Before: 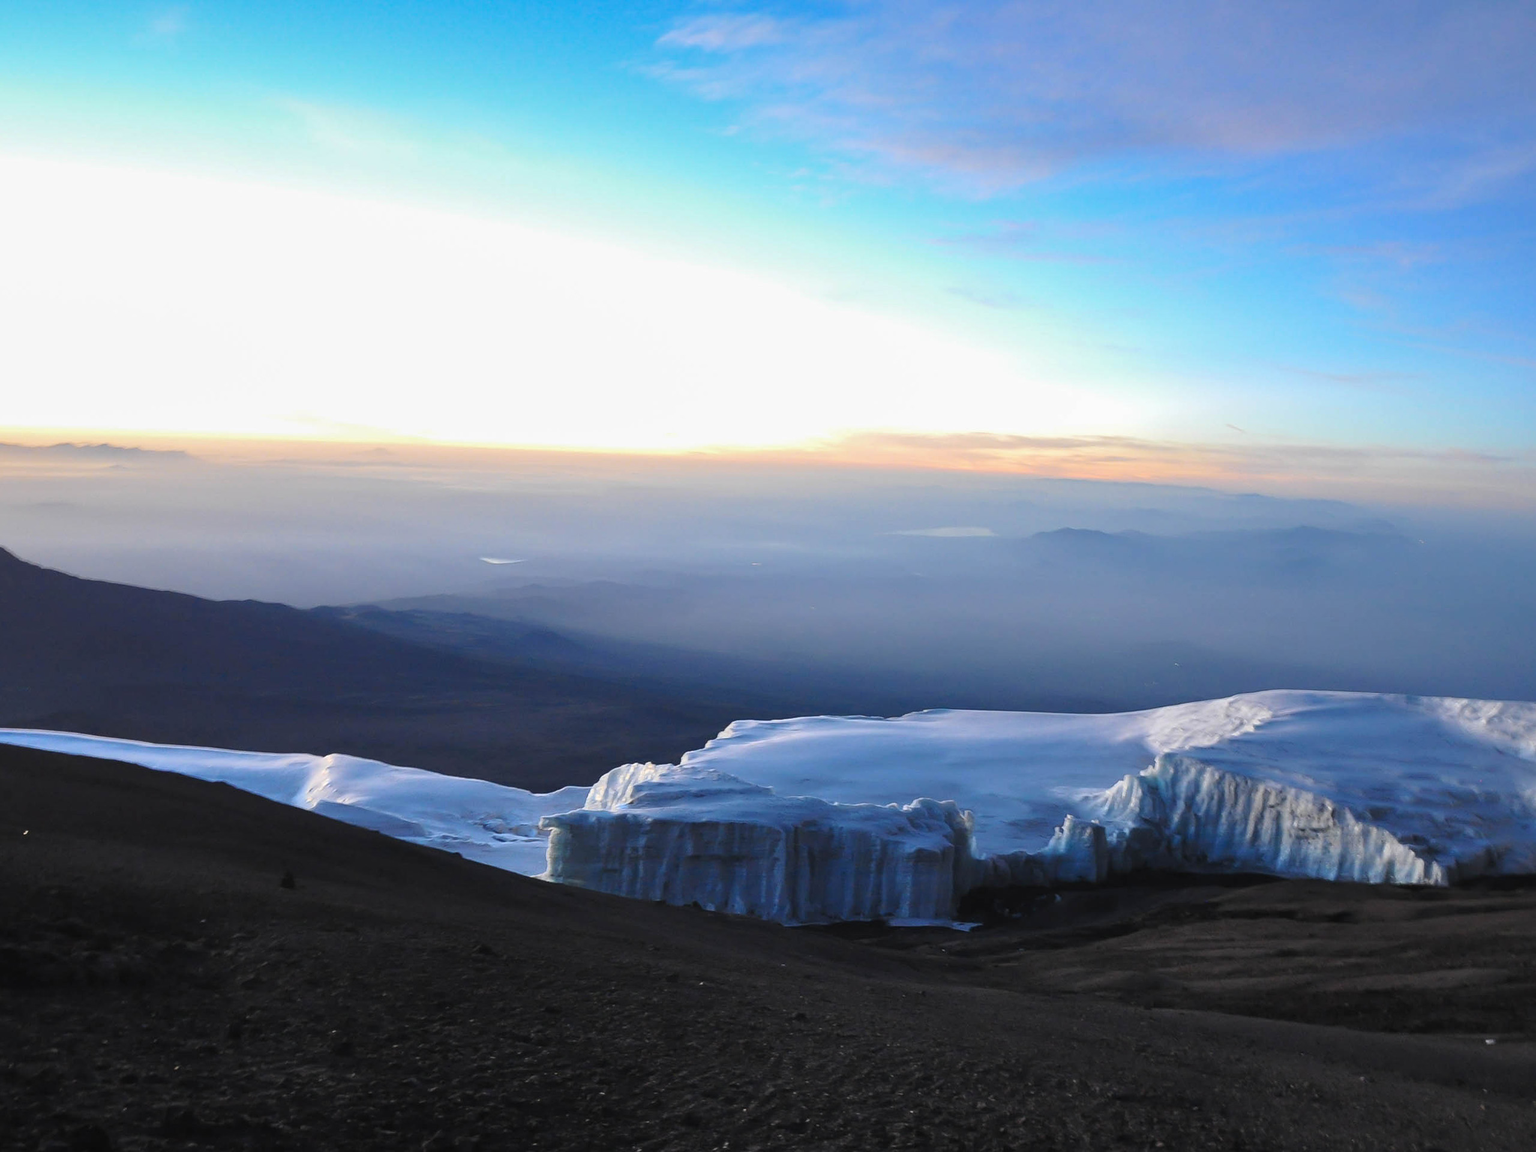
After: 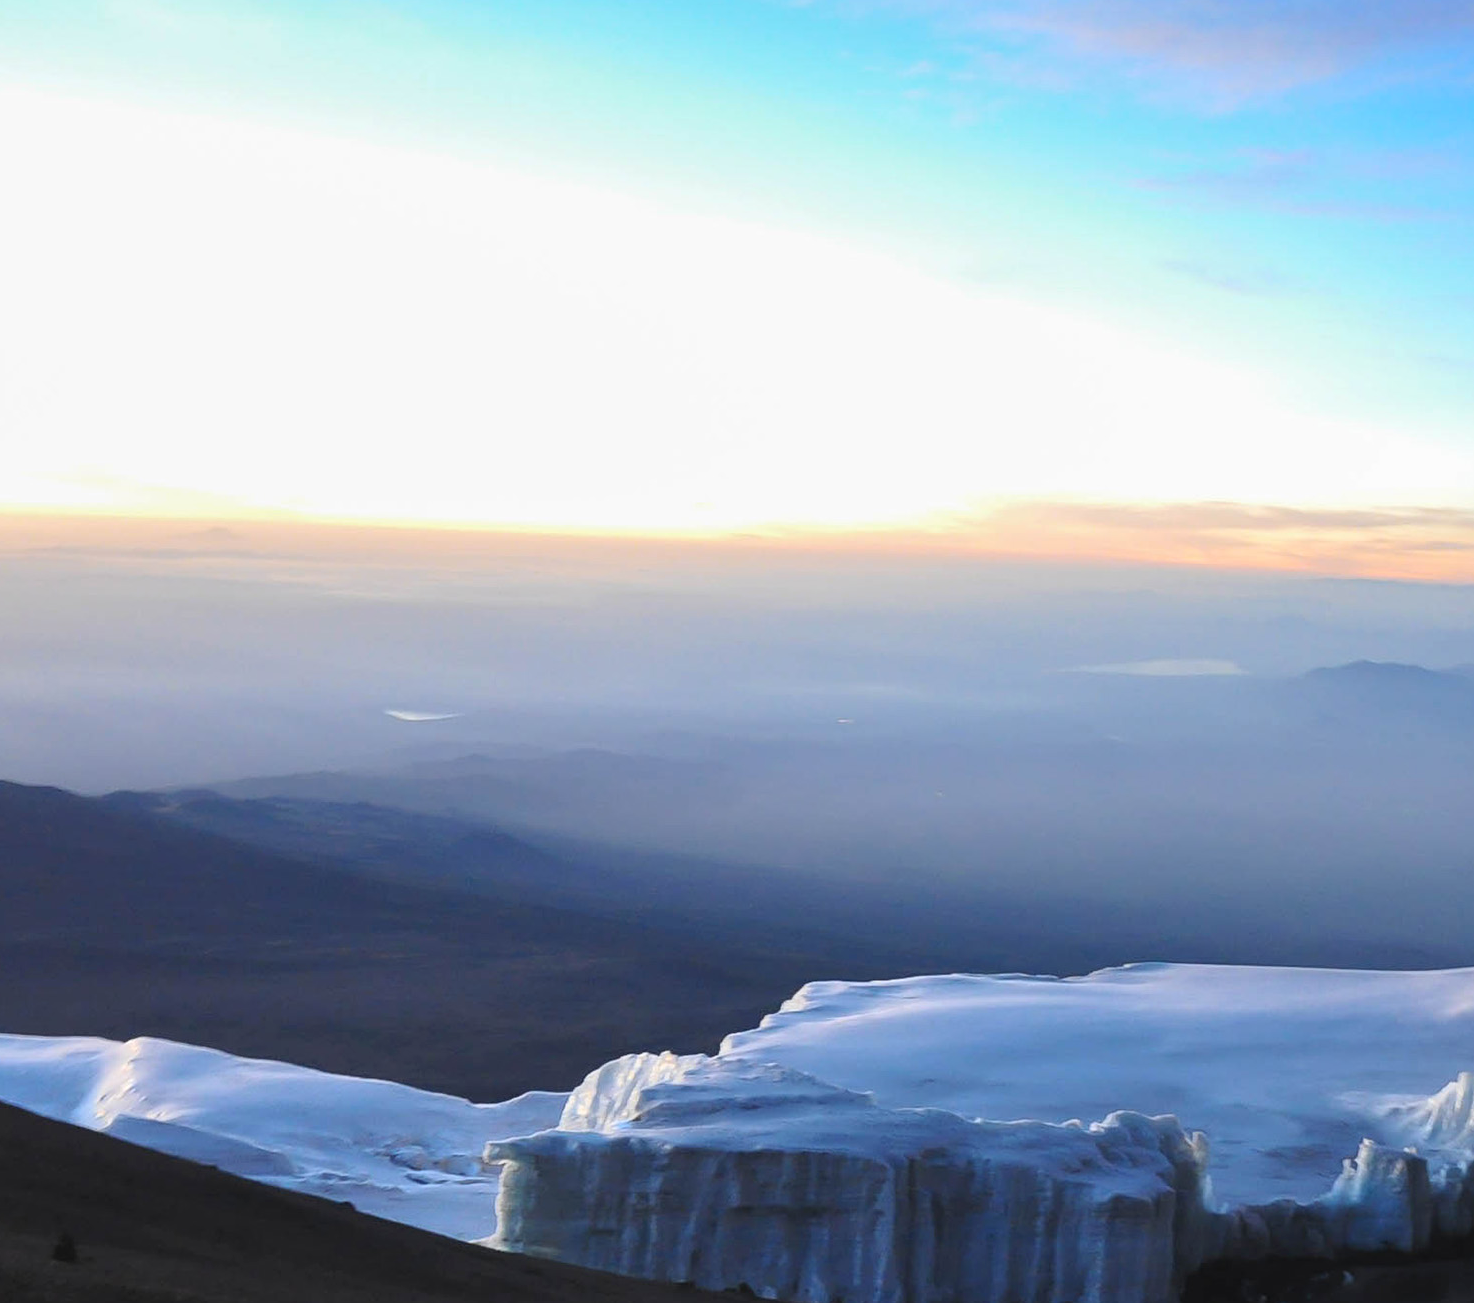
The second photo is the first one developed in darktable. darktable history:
crop: left 16.227%, top 11.456%, right 26.163%, bottom 20.66%
contrast brightness saturation: contrast 0.049, brightness 0.062, saturation 0.007
